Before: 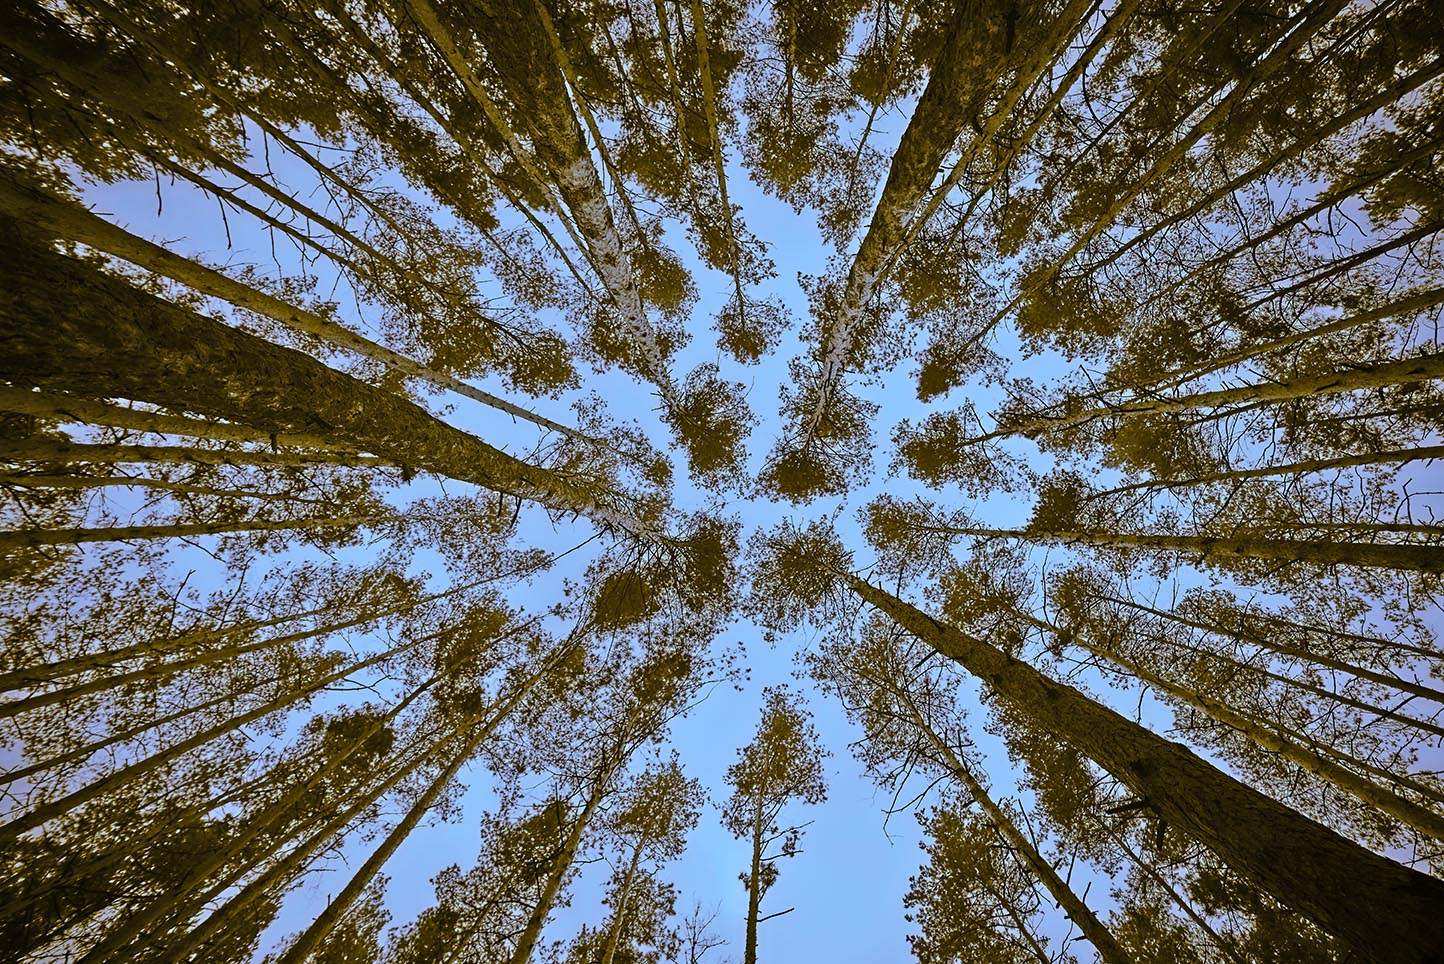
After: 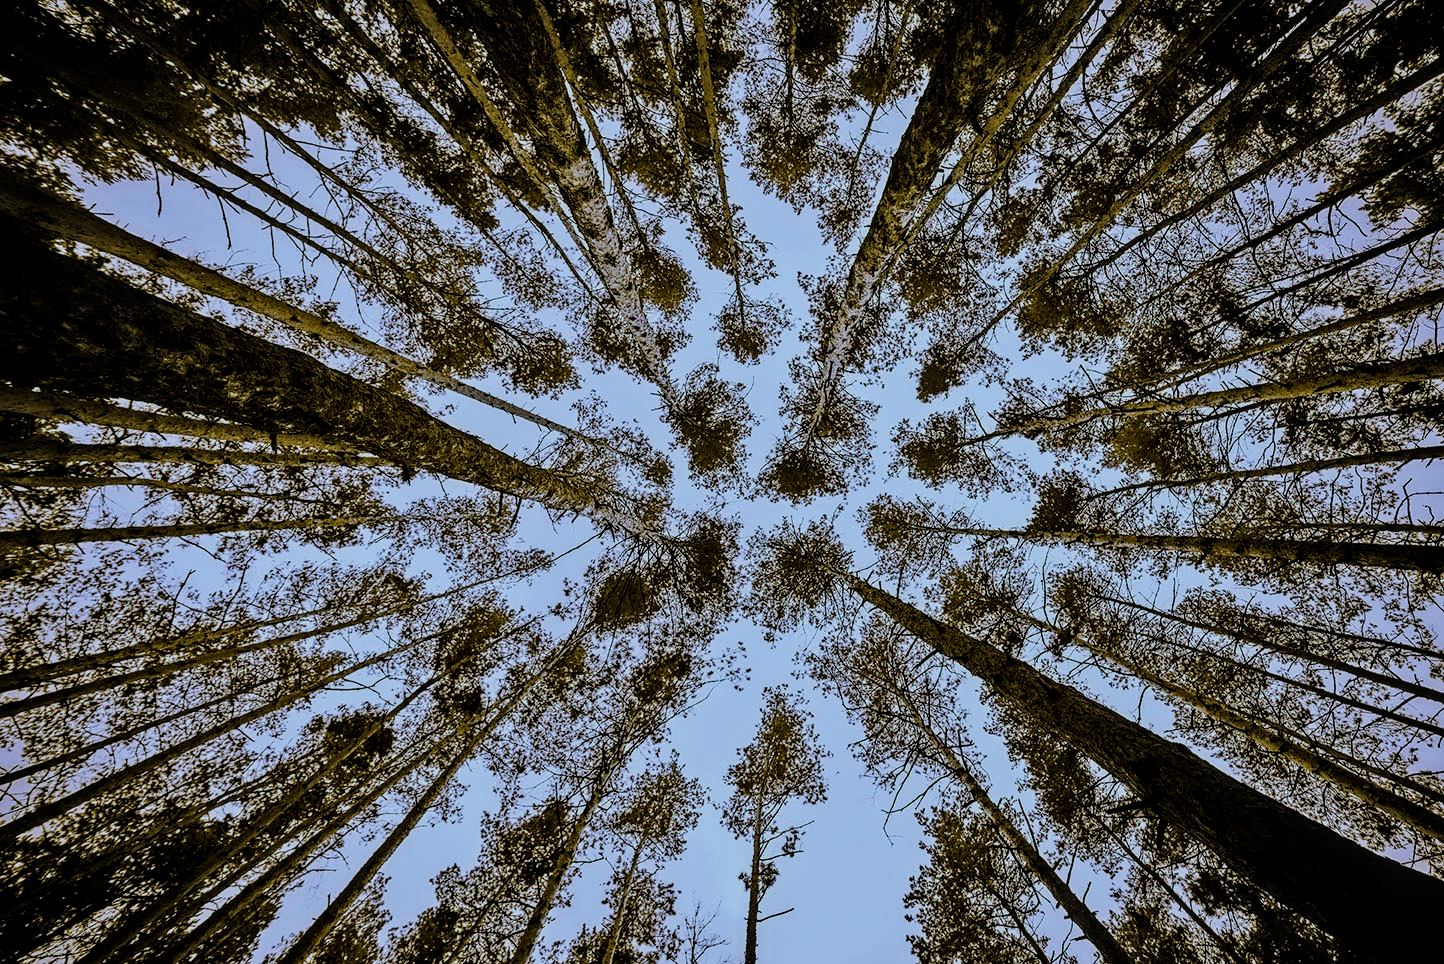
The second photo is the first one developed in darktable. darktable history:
filmic rgb: black relative exposure -5 EV, hardness 2.88, contrast 1.3, highlights saturation mix -30%
local contrast: detail 130%
